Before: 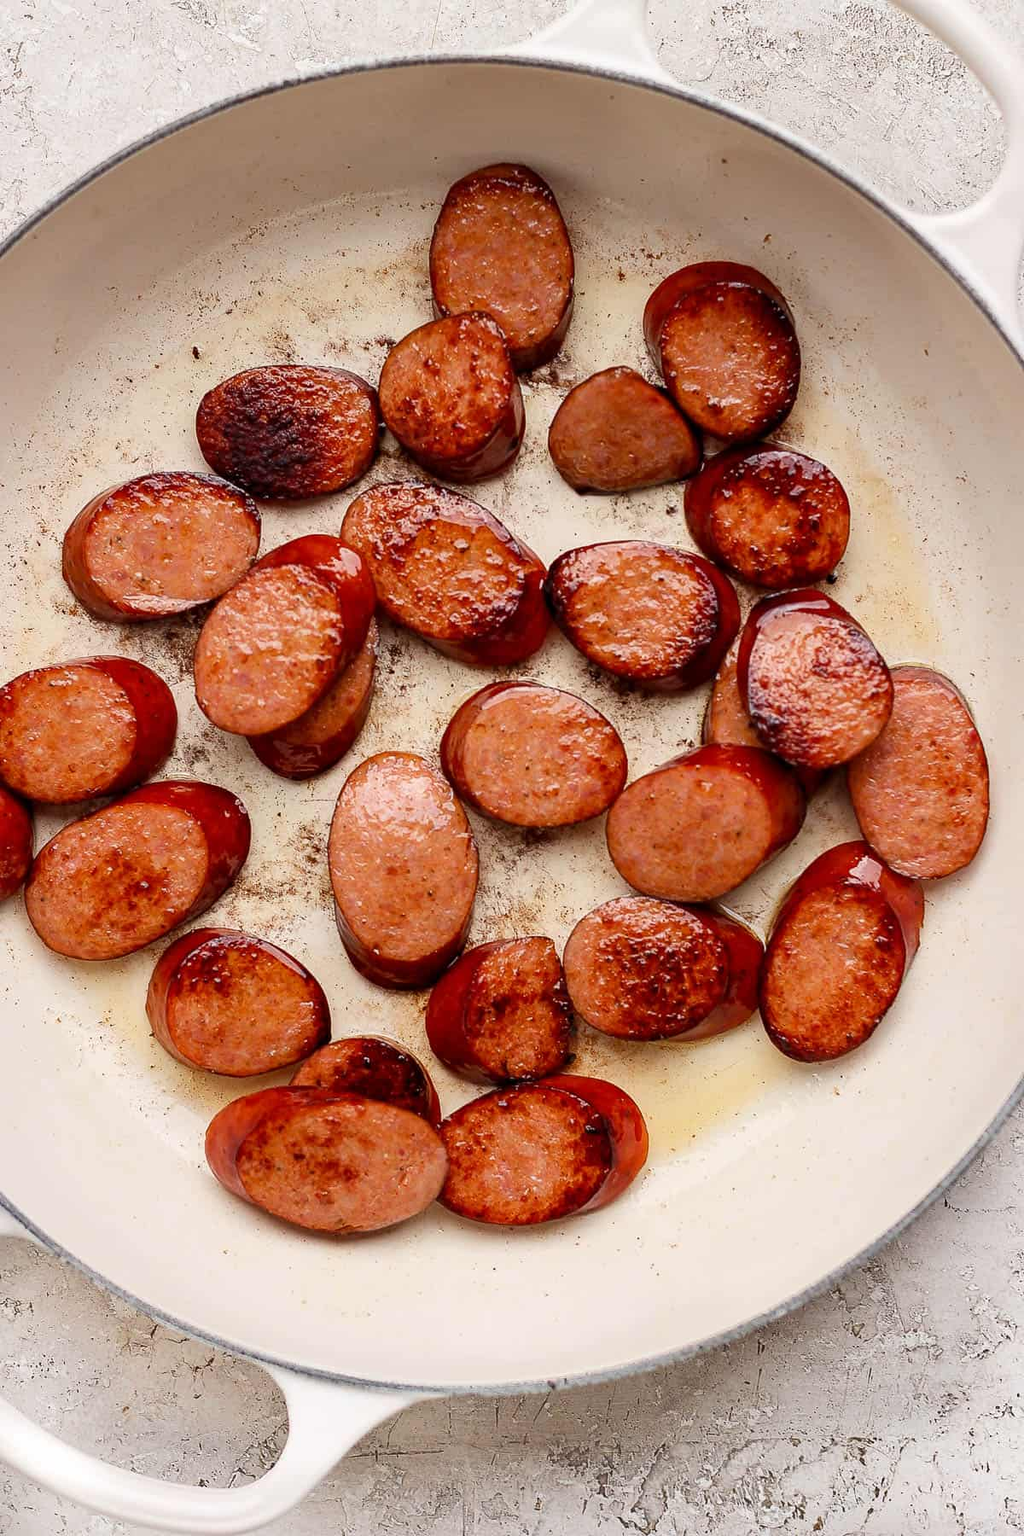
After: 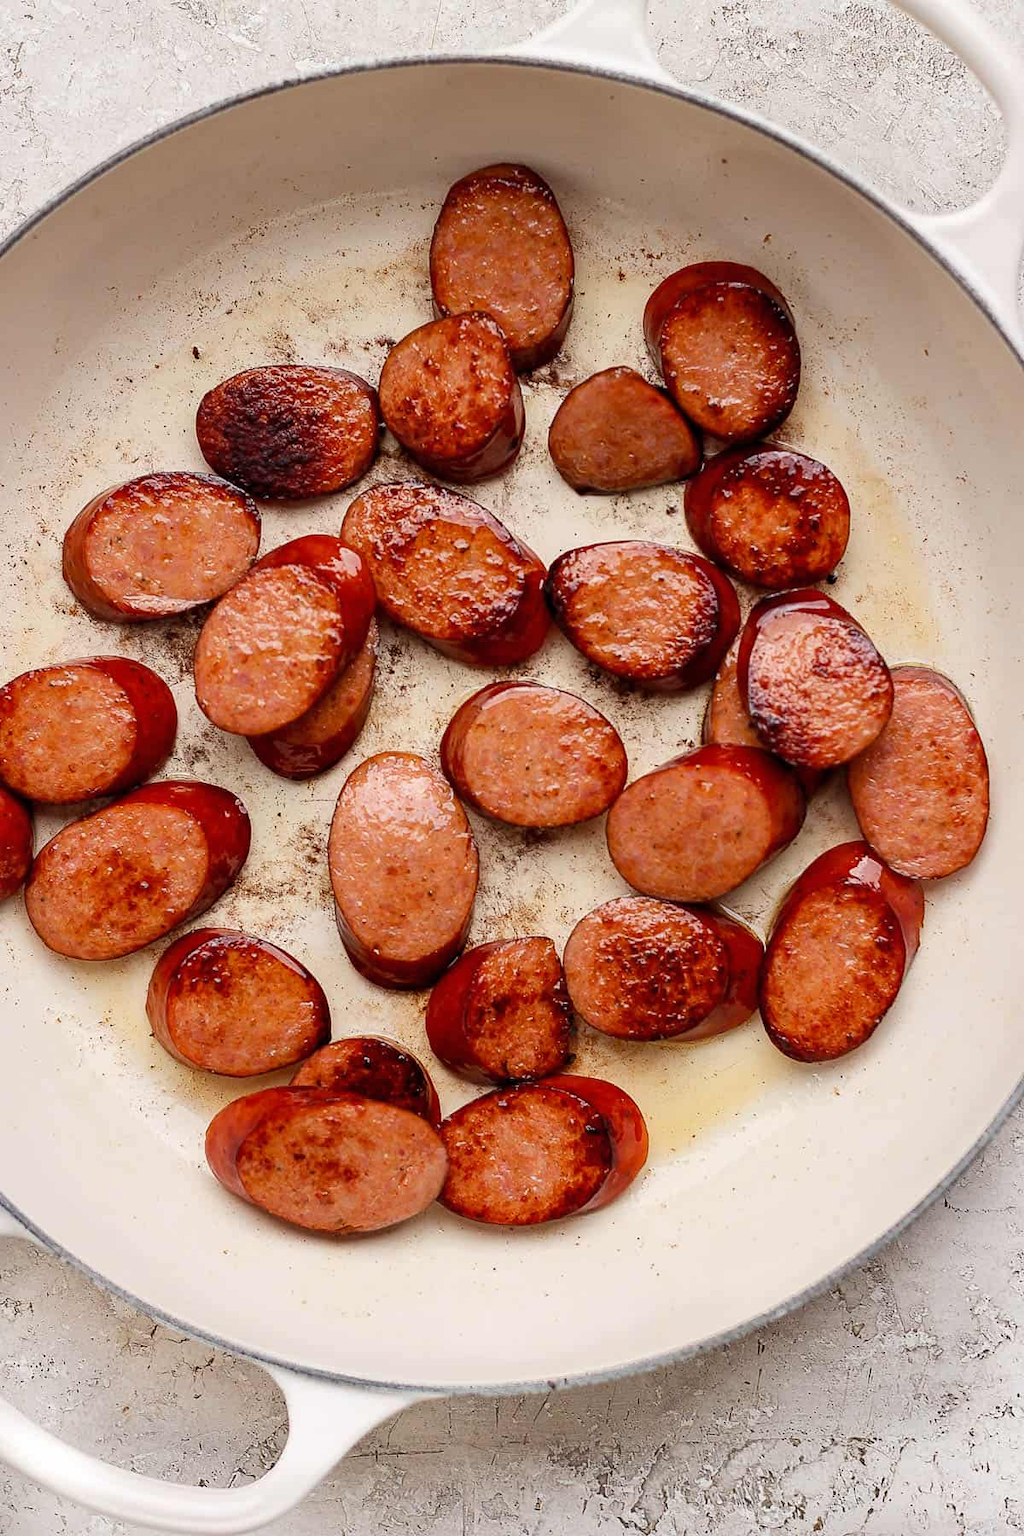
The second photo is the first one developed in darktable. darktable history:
shadows and highlights: radius 127.35, shadows 21.26, highlights -22.52, low approximation 0.01
